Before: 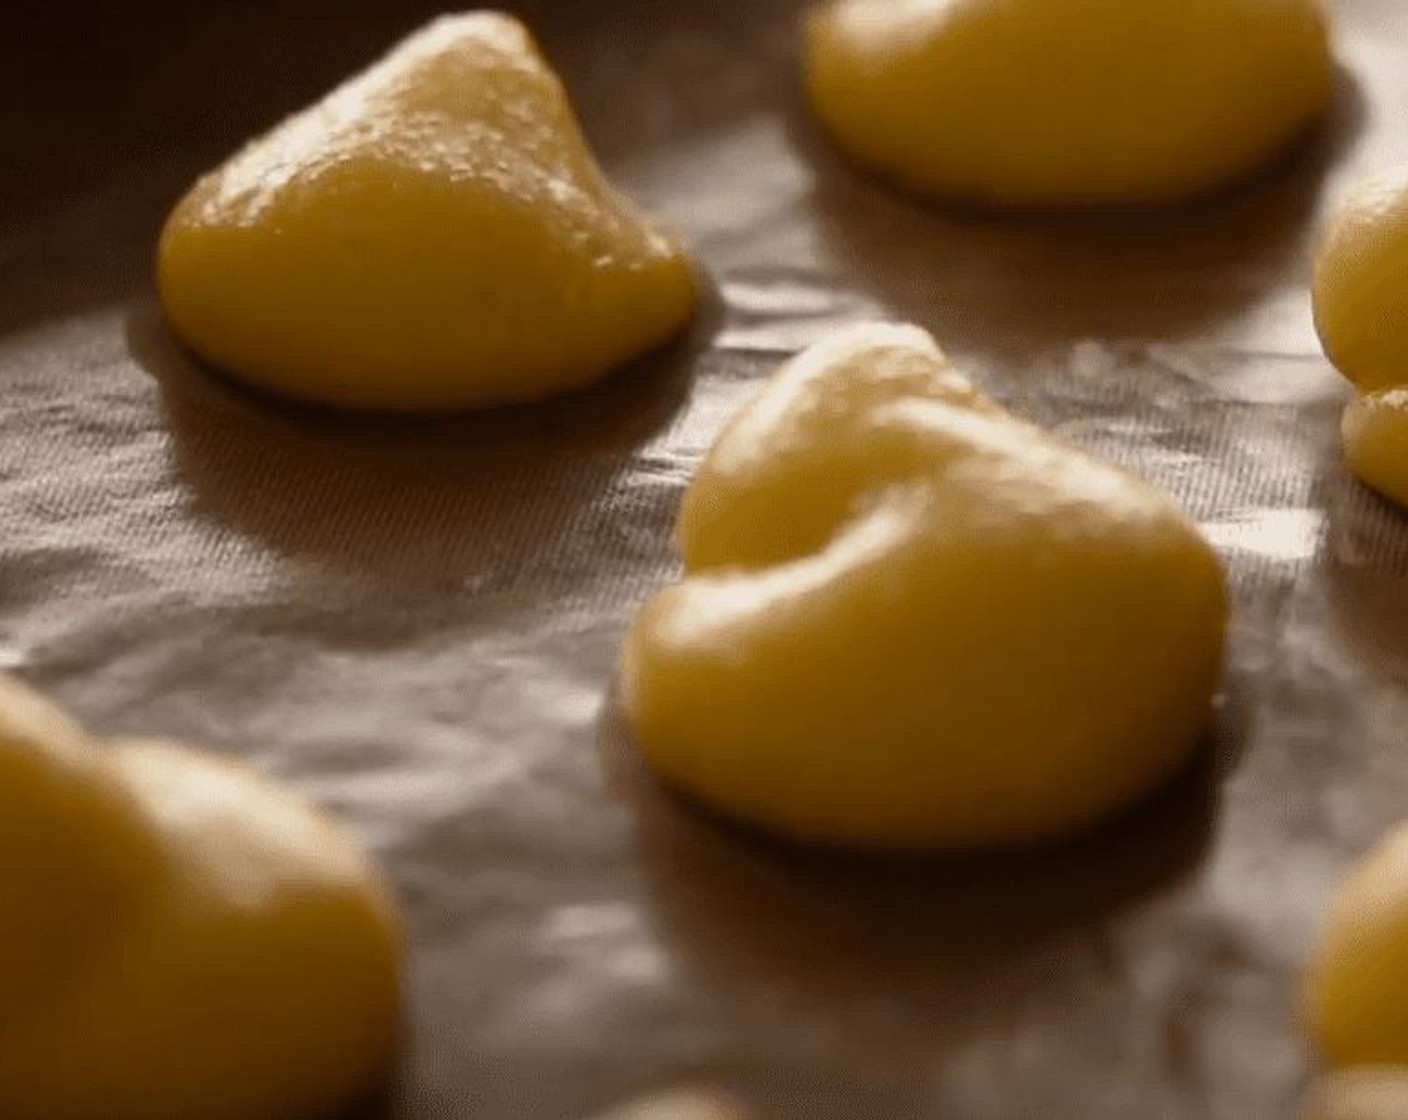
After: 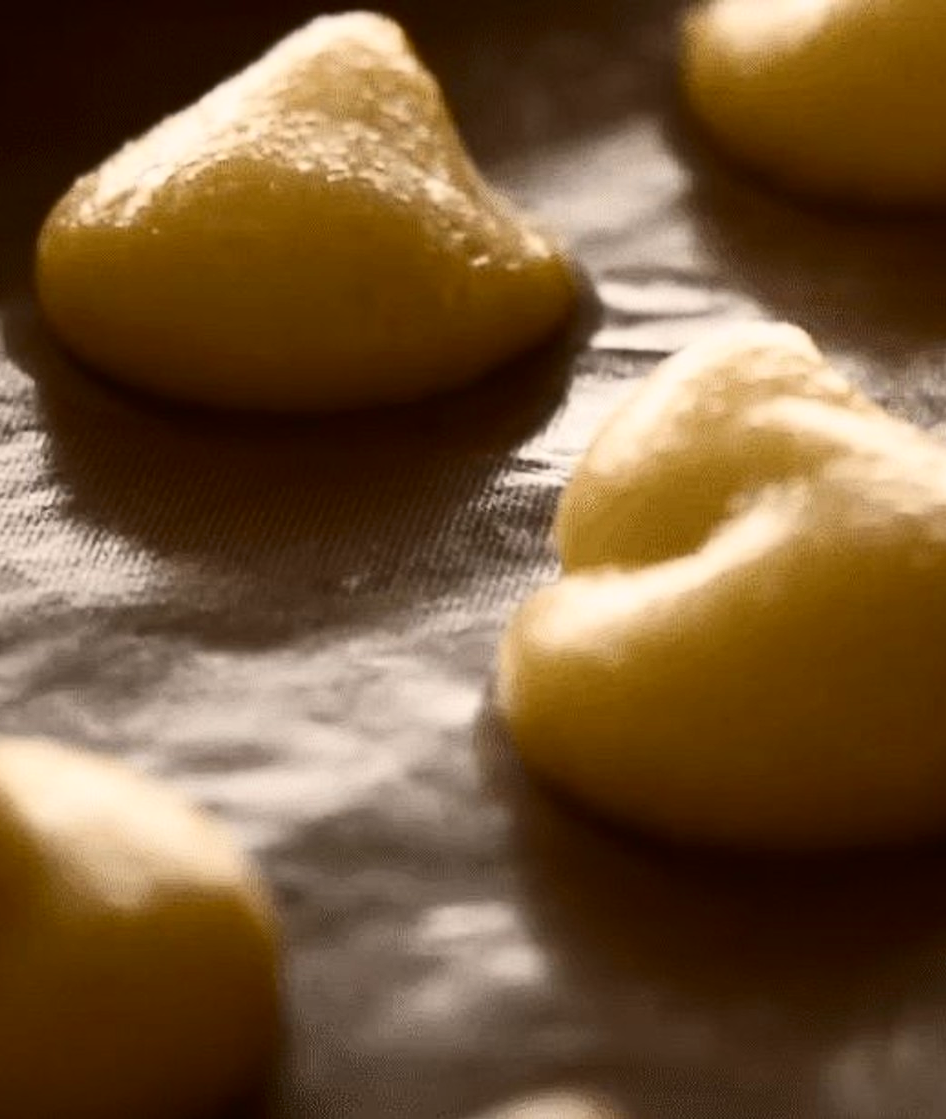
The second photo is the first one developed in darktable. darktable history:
crop and rotate: left 8.77%, right 23.993%
contrast brightness saturation: contrast 0.387, brightness 0.106
exposure: compensate exposure bias true, compensate highlight preservation false
